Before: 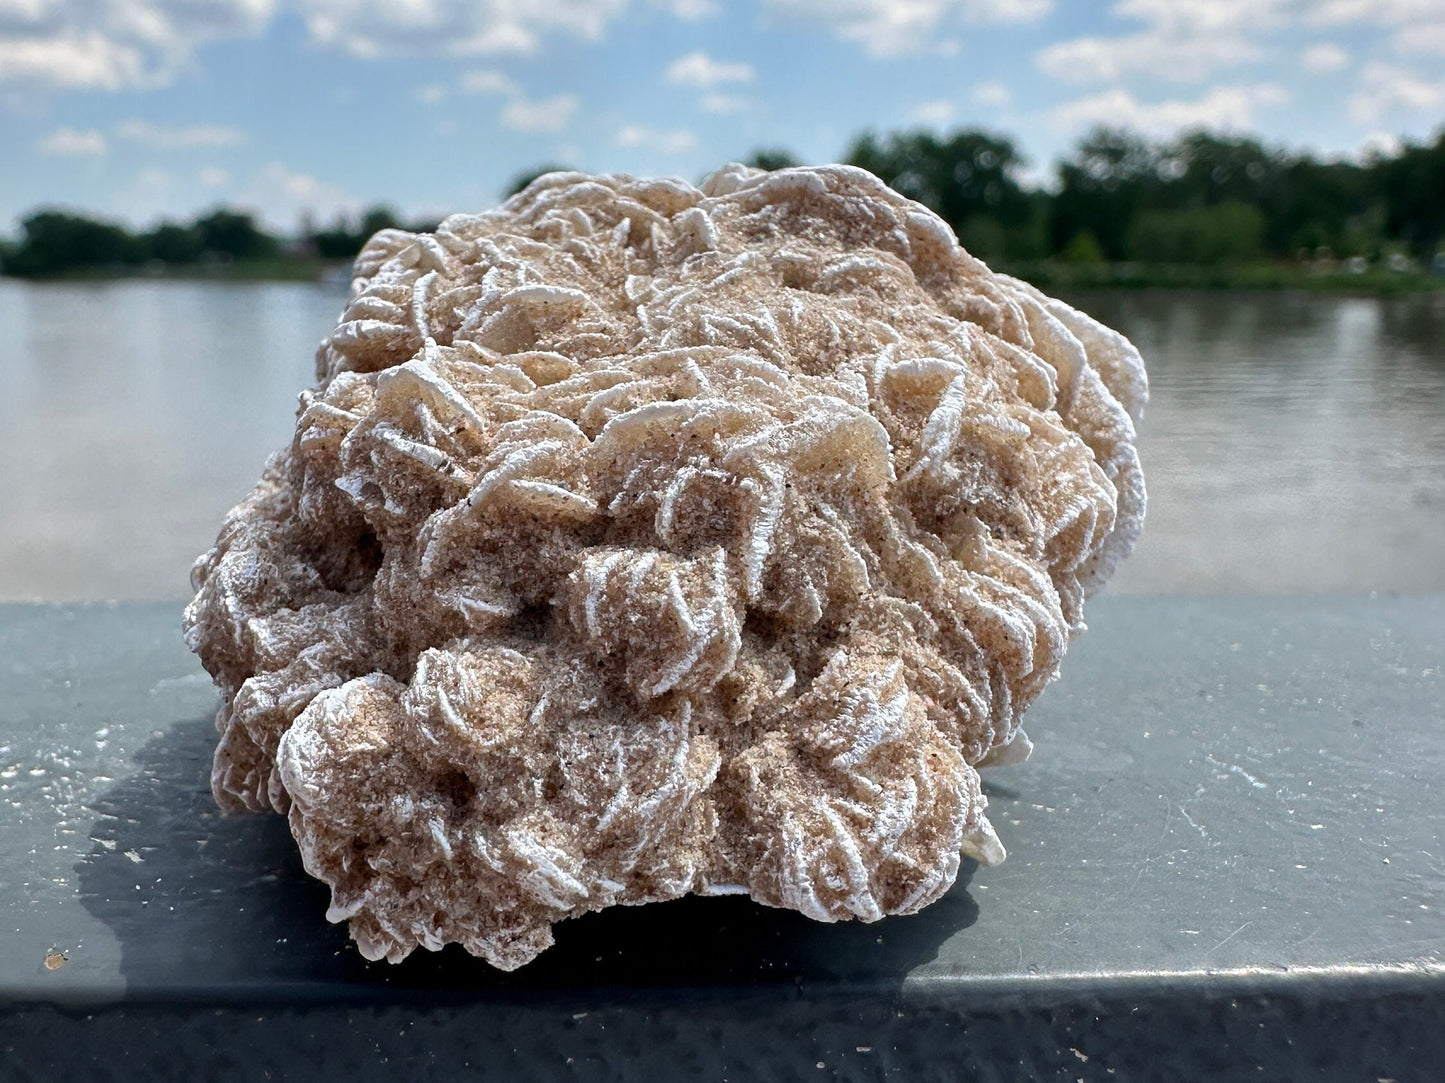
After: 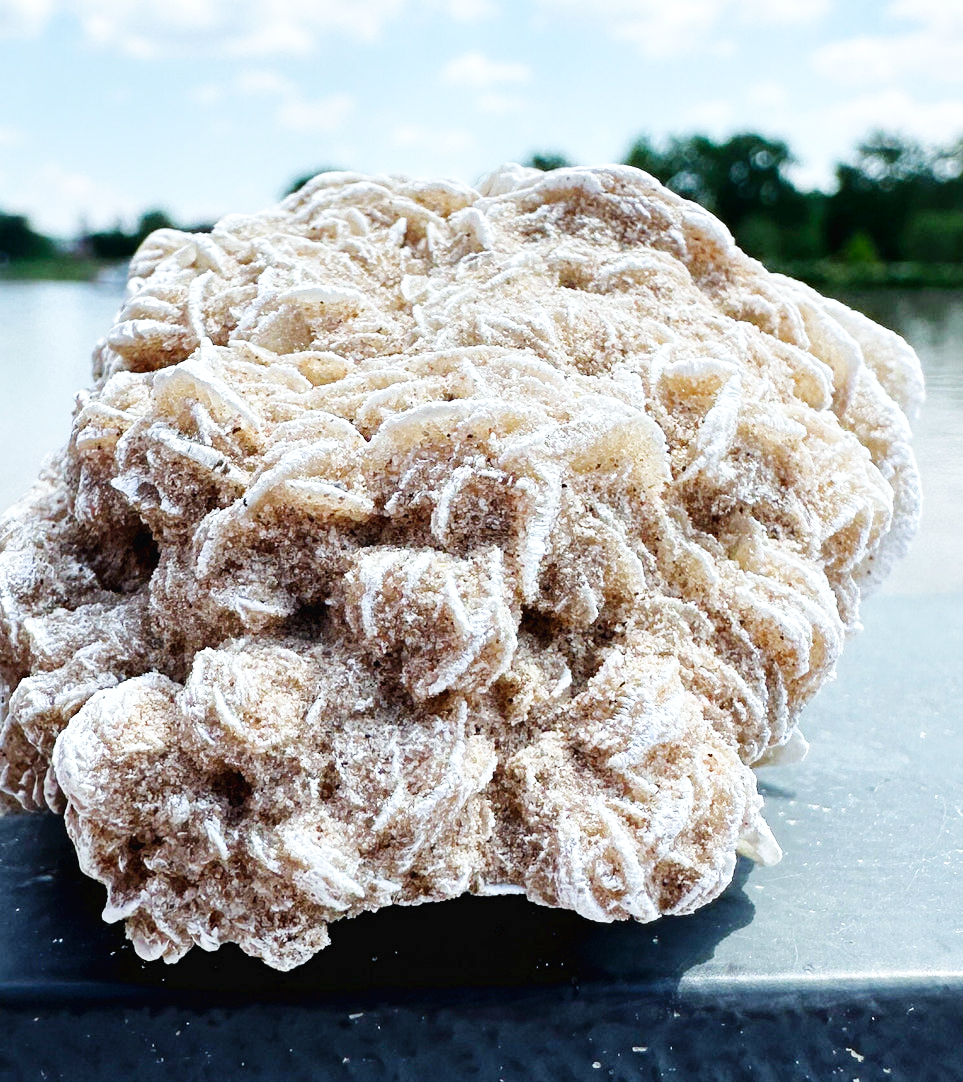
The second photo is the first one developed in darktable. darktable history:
white balance: red 0.925, blue 1.046
base curve: curves: ch0 [(0, 0.003) (0.001, 0.002) (0.006, 0.004) (0.02, 0.022) (0.048, 0.086) (0.094, 0.234) (0.162, 0.431) (0.258, 0.629) (0.385, 0.8) (0.548, 0.918) (0.751, 0.988) (1, 1)], preserve colors none
crop and rotate: left 15.546%, right 17.787%
